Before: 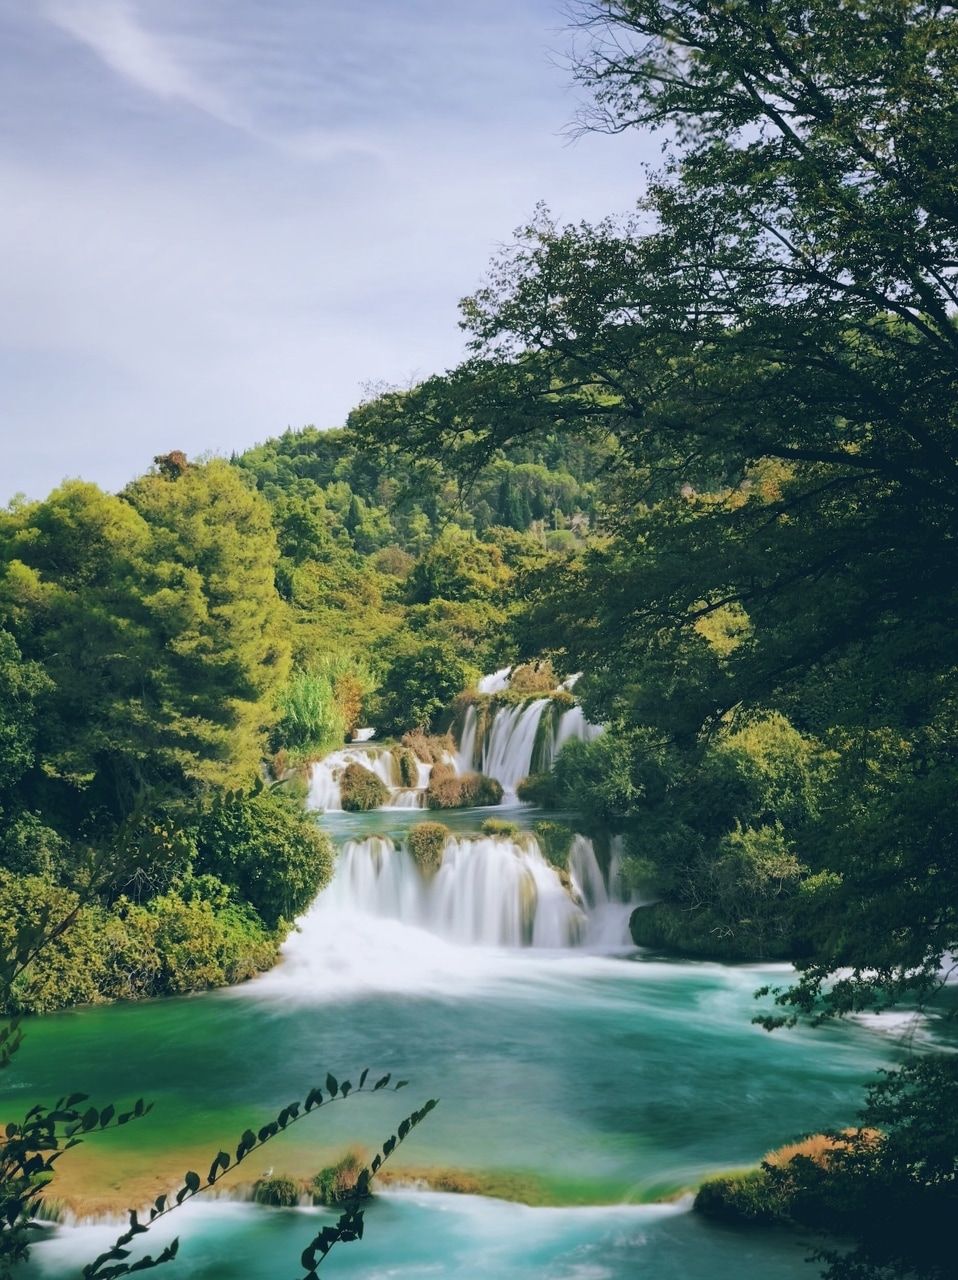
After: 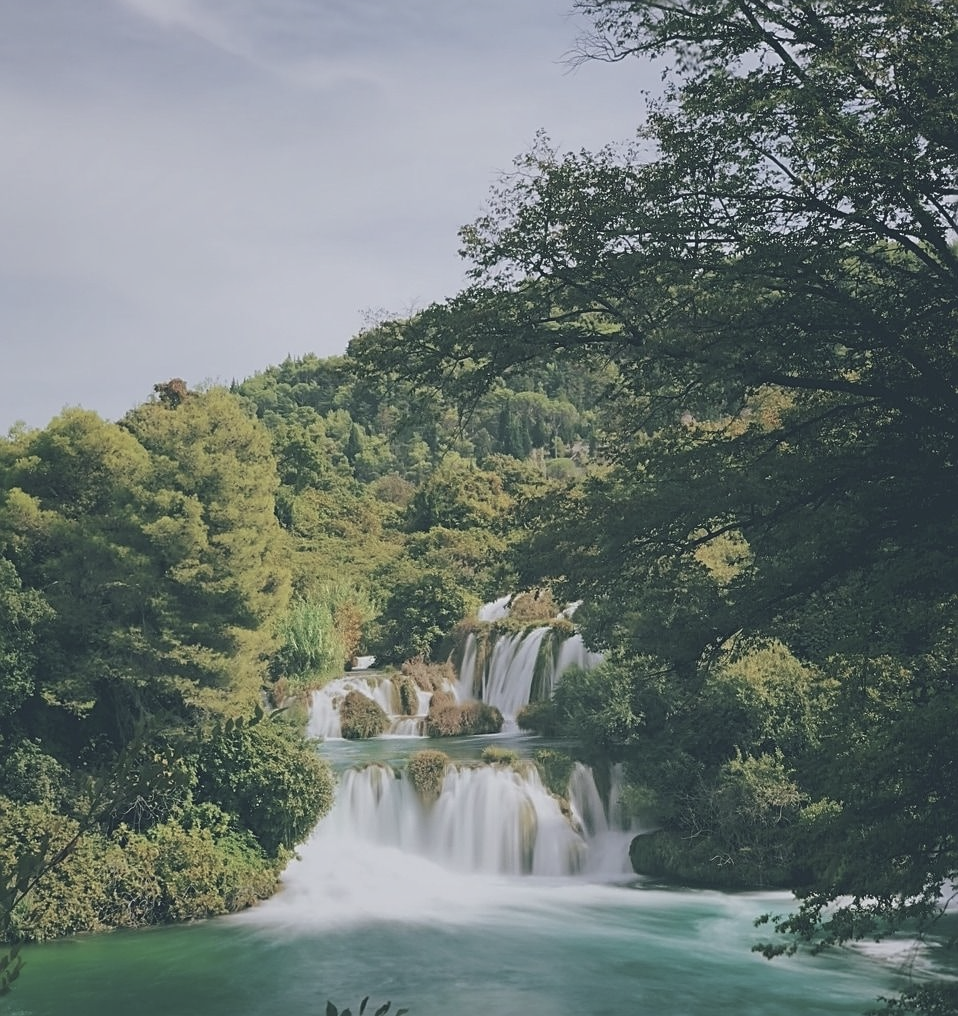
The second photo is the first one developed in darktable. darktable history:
crop and rotate: top 5.667%, bottom 14.937%
sharpen: on, module defaults
contrast brightness saturation: contrast -0.26, saturation -0.43
